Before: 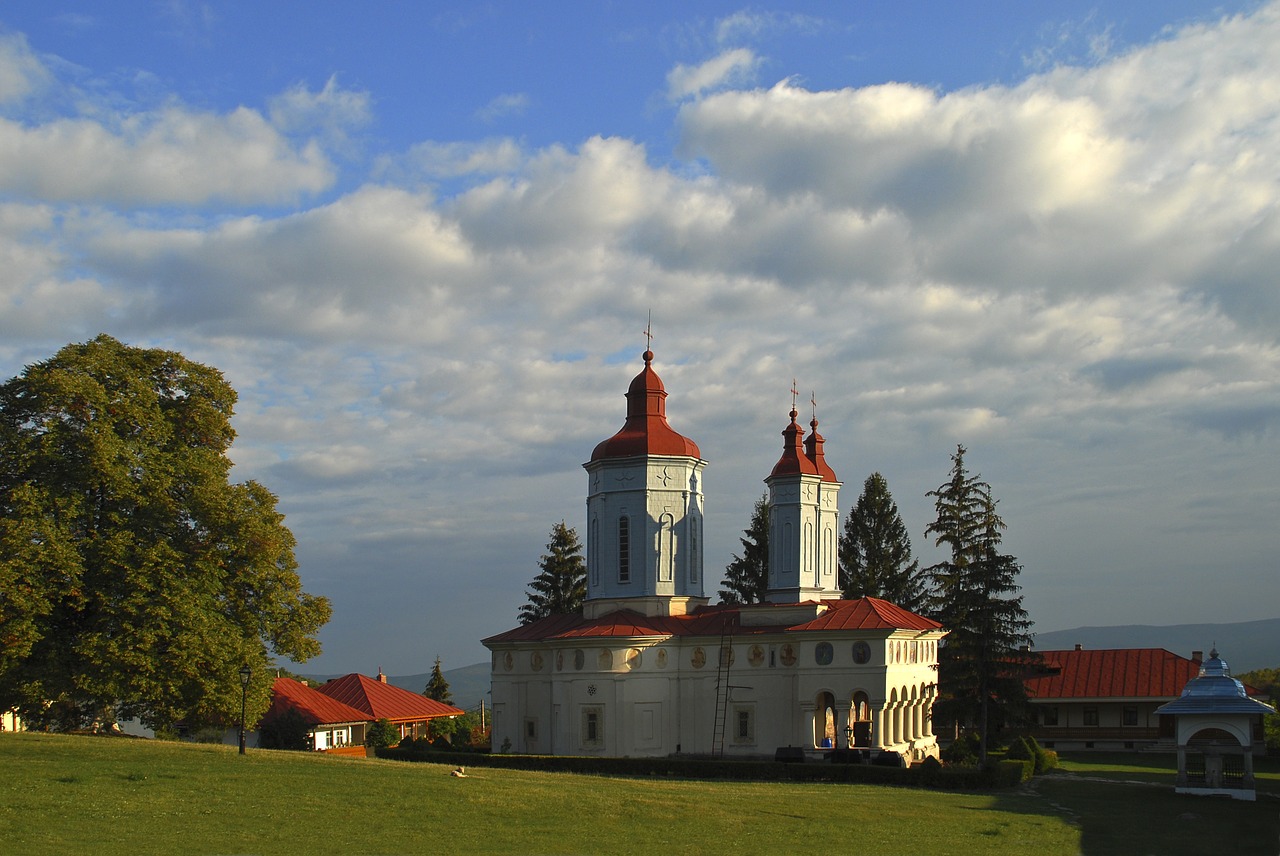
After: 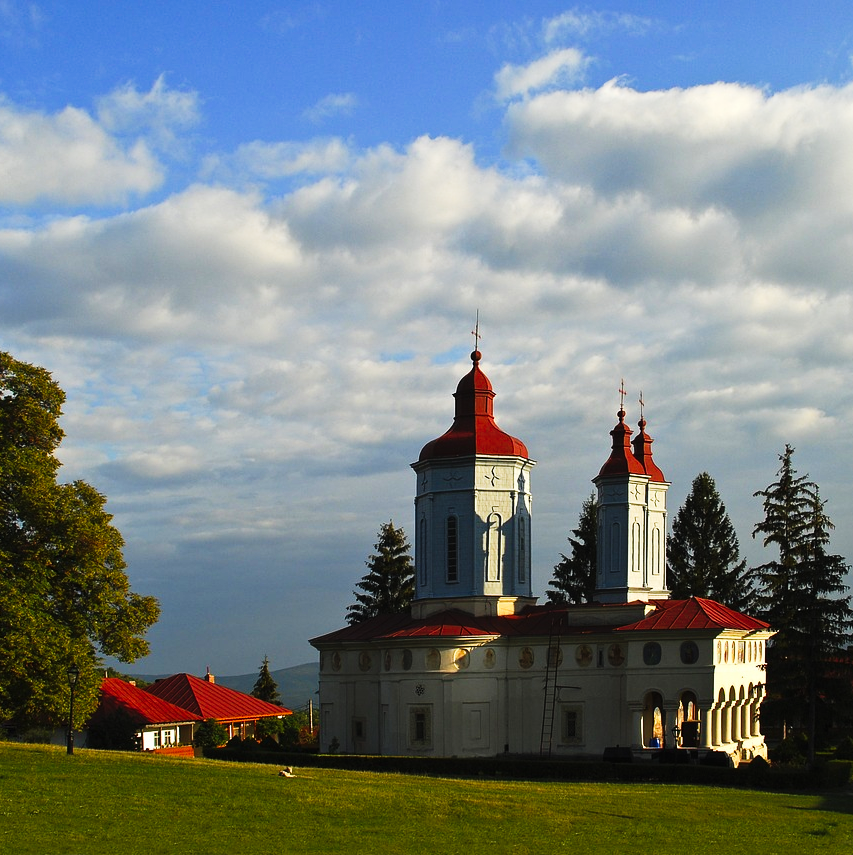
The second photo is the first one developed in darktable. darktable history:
crop and rotate: left 13.455%, right 19.896%
tone curve: curves: ch0 [(0, 0) (0.195, 0.109) (0.751, 0.848) (1, 1)], preserve colors none
